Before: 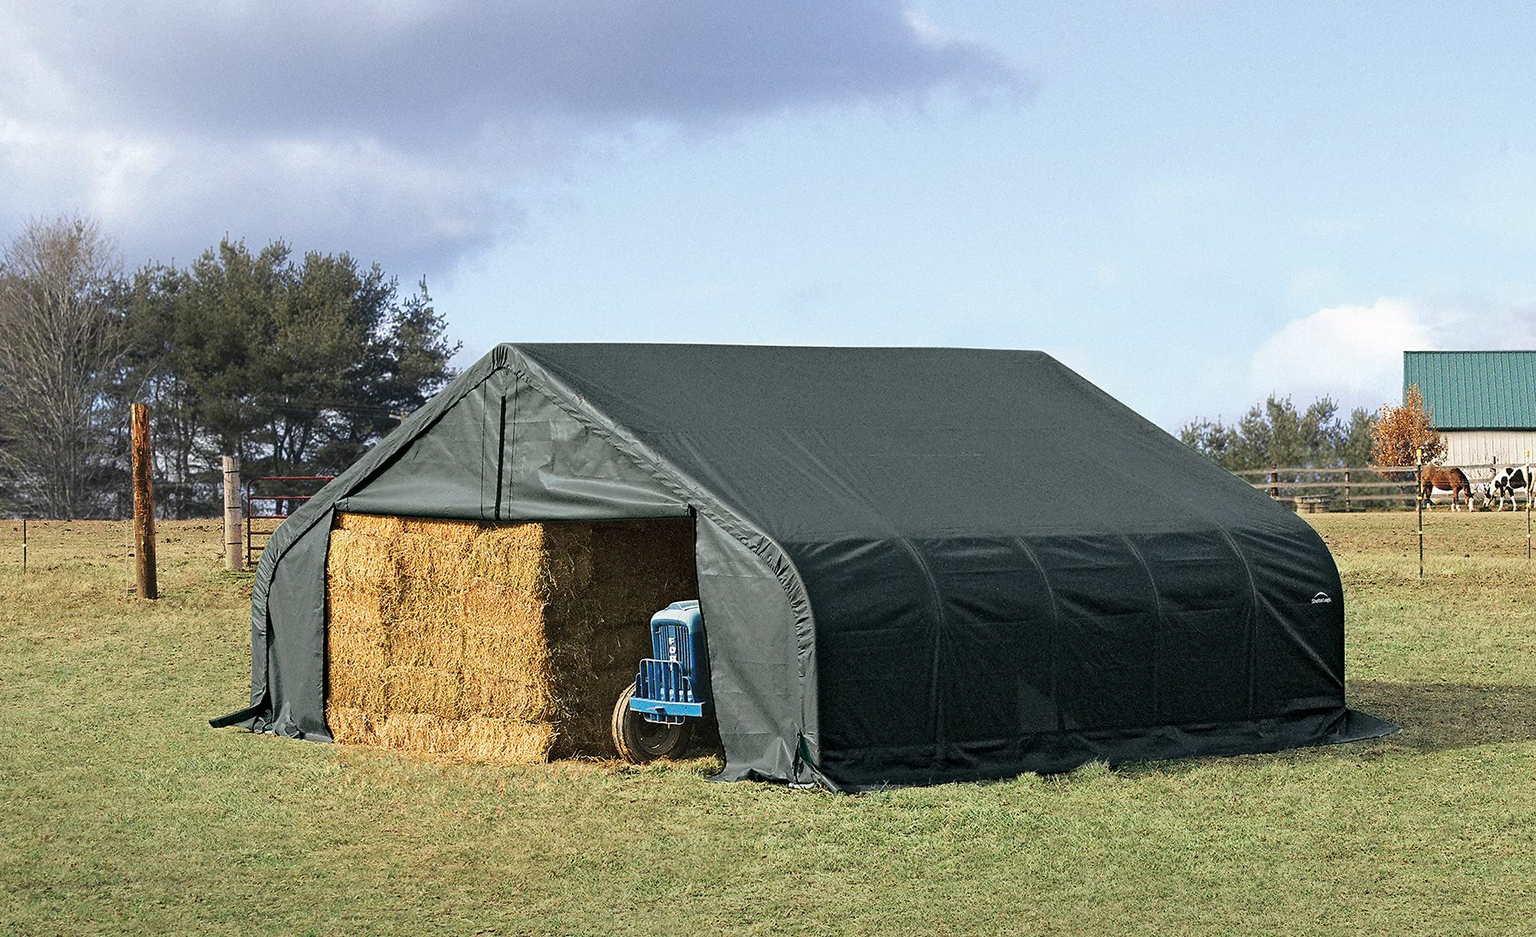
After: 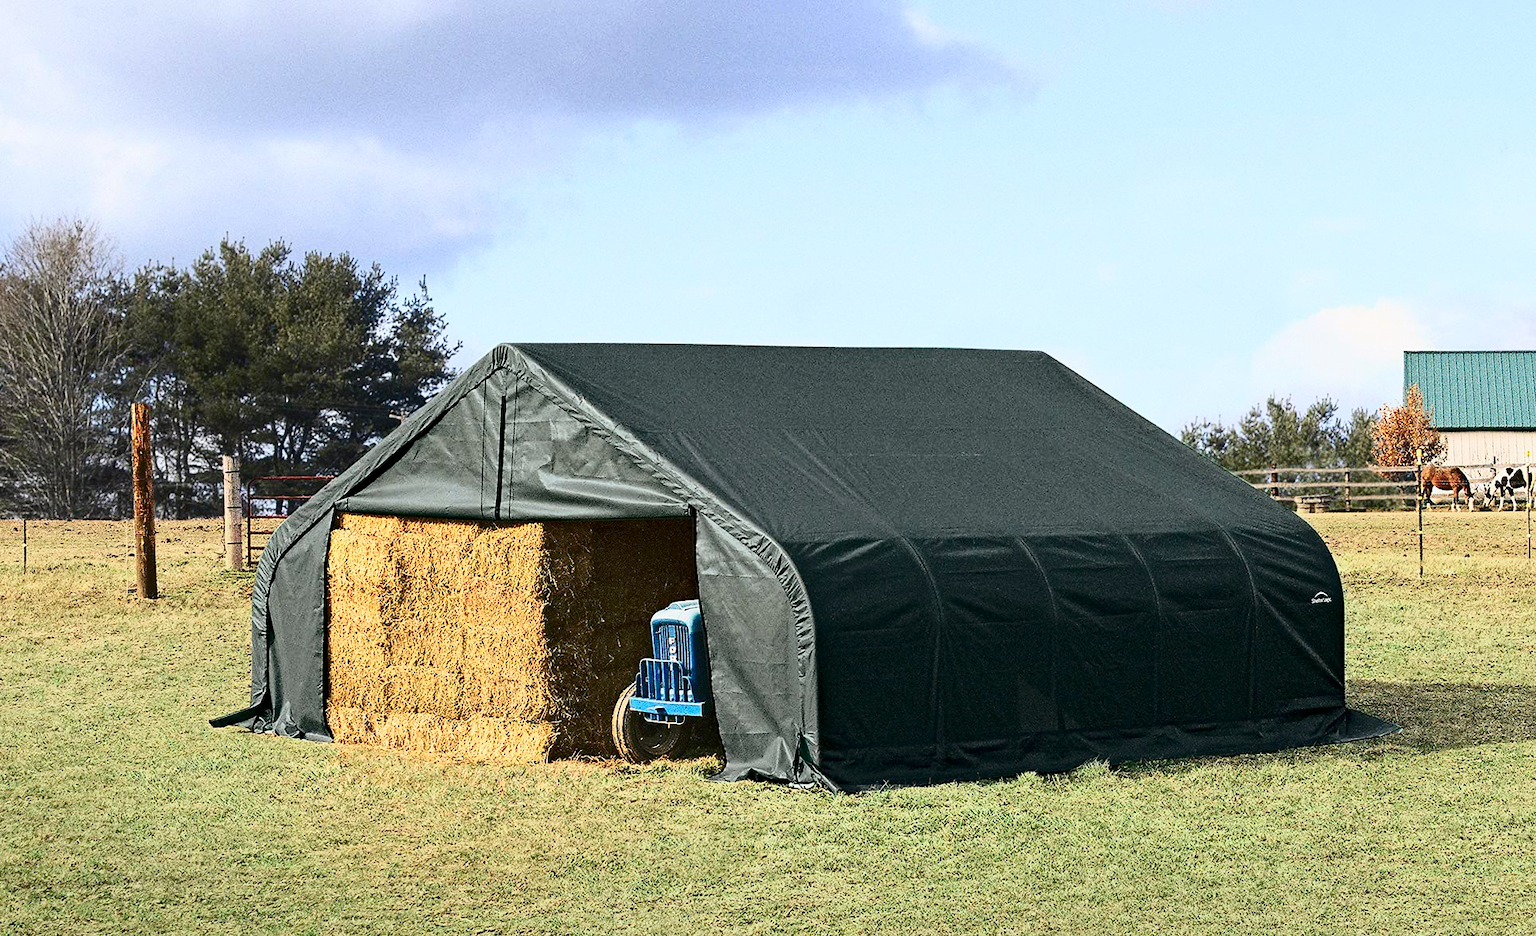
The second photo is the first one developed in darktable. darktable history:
color balance rgb: perceptual saturation grading › global saturation -0.31%, global vibrance -8%, contrast -13%, saturation formula JzAzBz (2021)
haze removal: compatibility mode true, adaptive false
contrast brightness saturation: contrast 0.4, brightness 0.1, saturation 0.21
